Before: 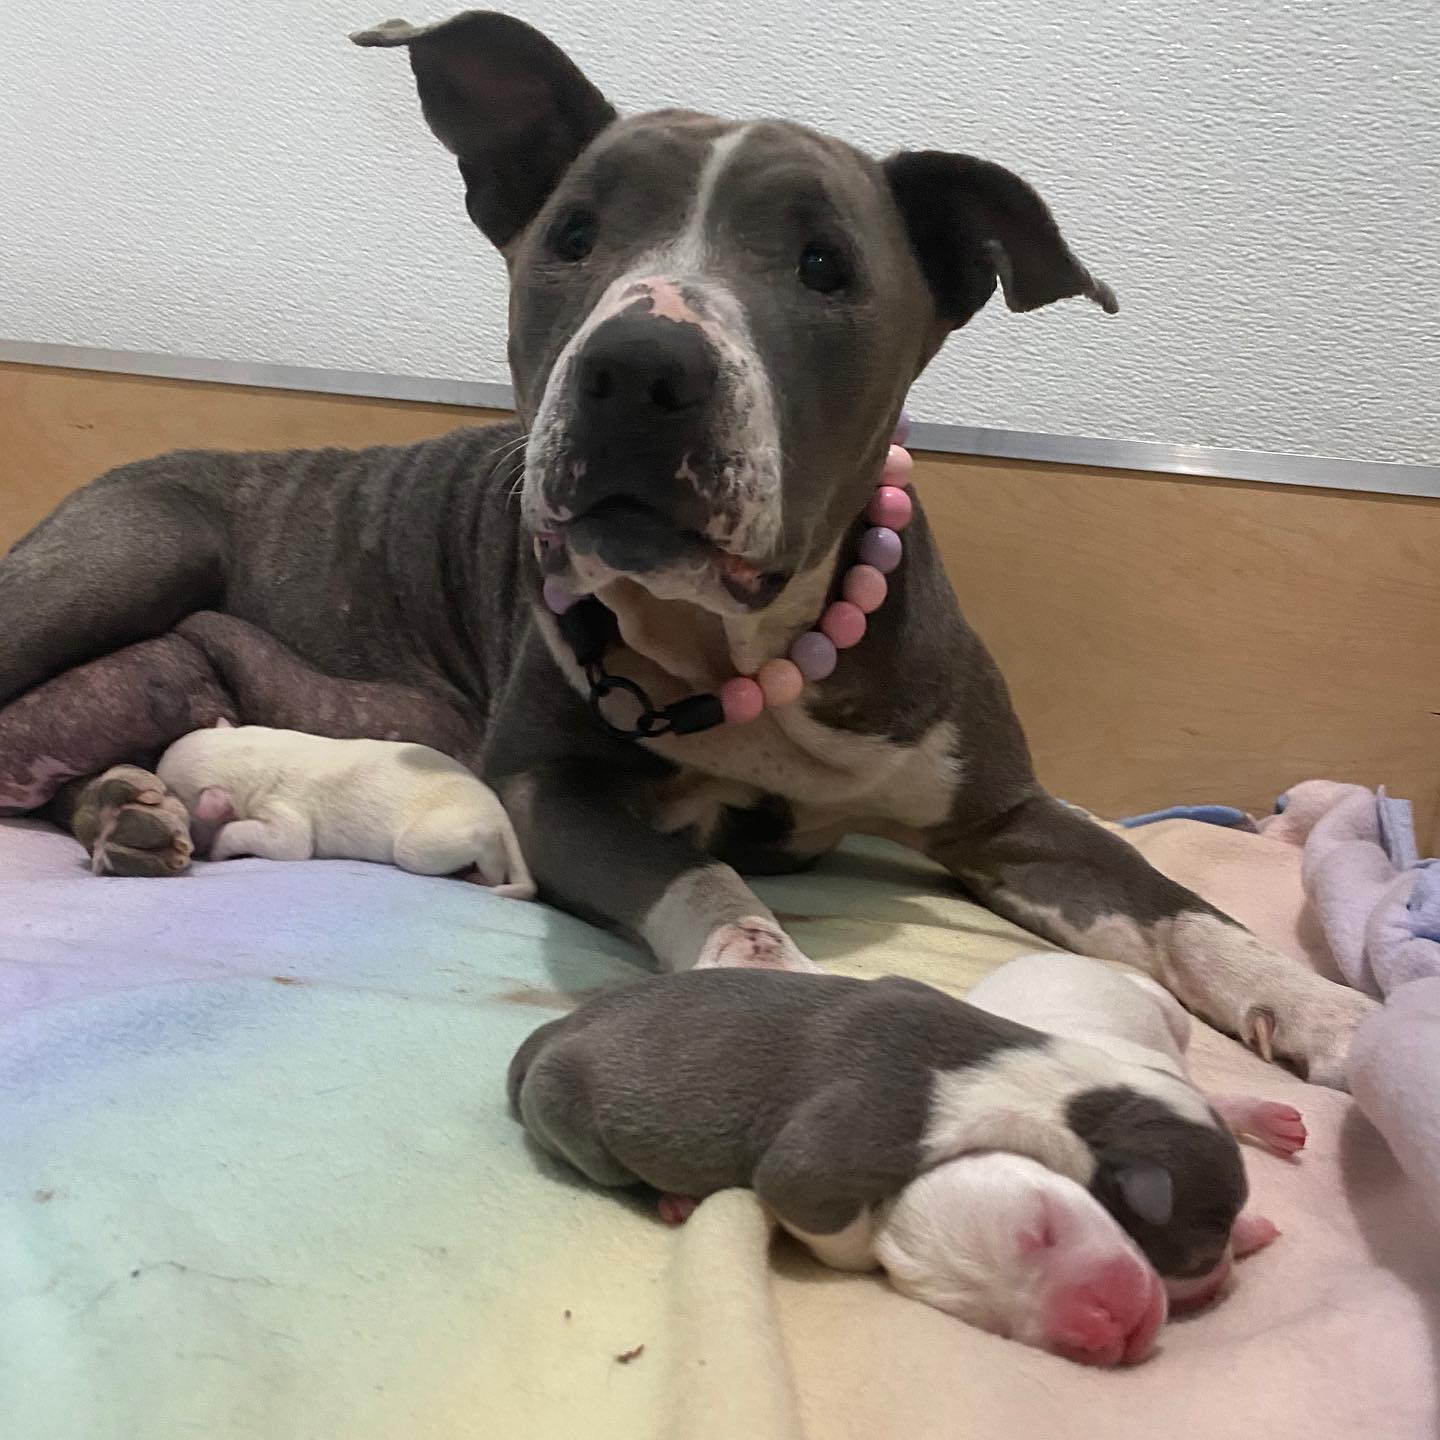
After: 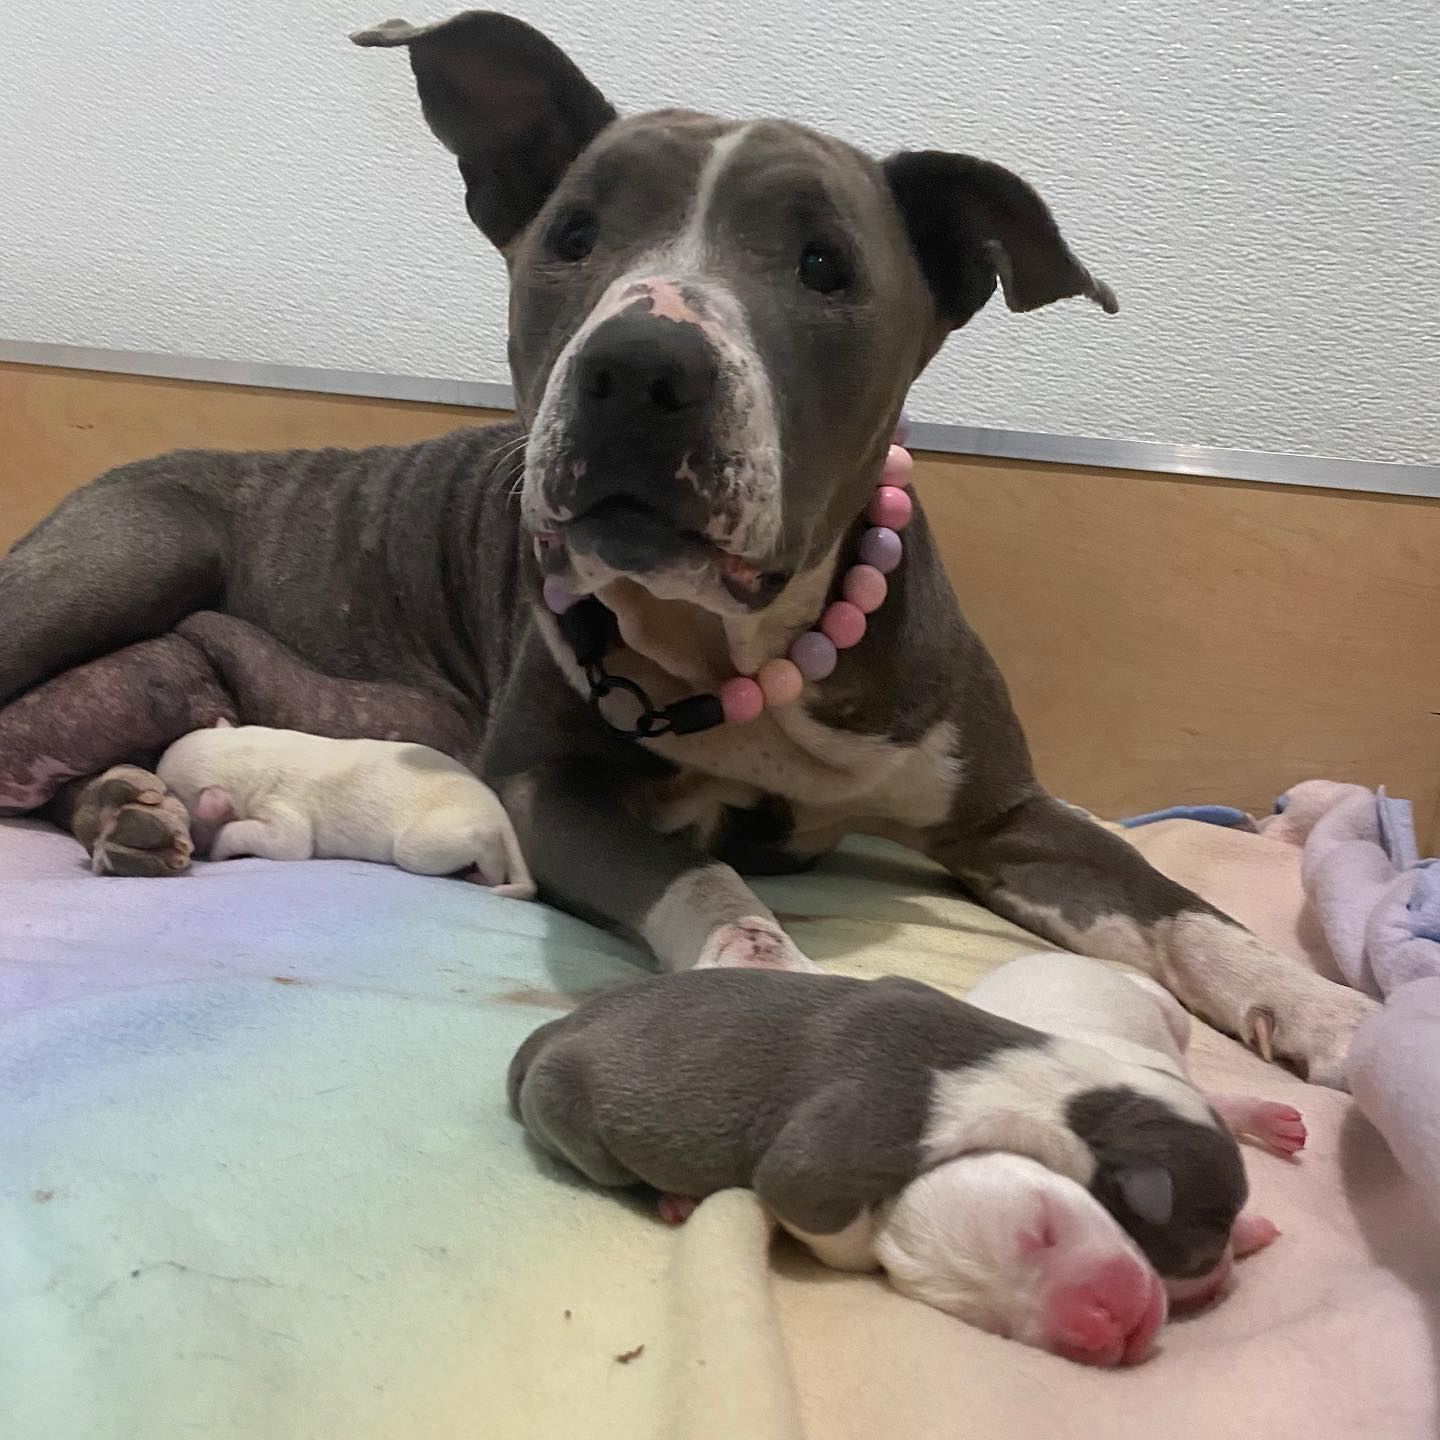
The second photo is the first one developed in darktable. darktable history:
color balance rgb: perceptual saturation grading › global saturation 0.892%, perceptual brilliance grading › global brilliance 2.26%, perceptual brilliance grading › highlights -3.894%
exposure: compensate highlight preservation false
